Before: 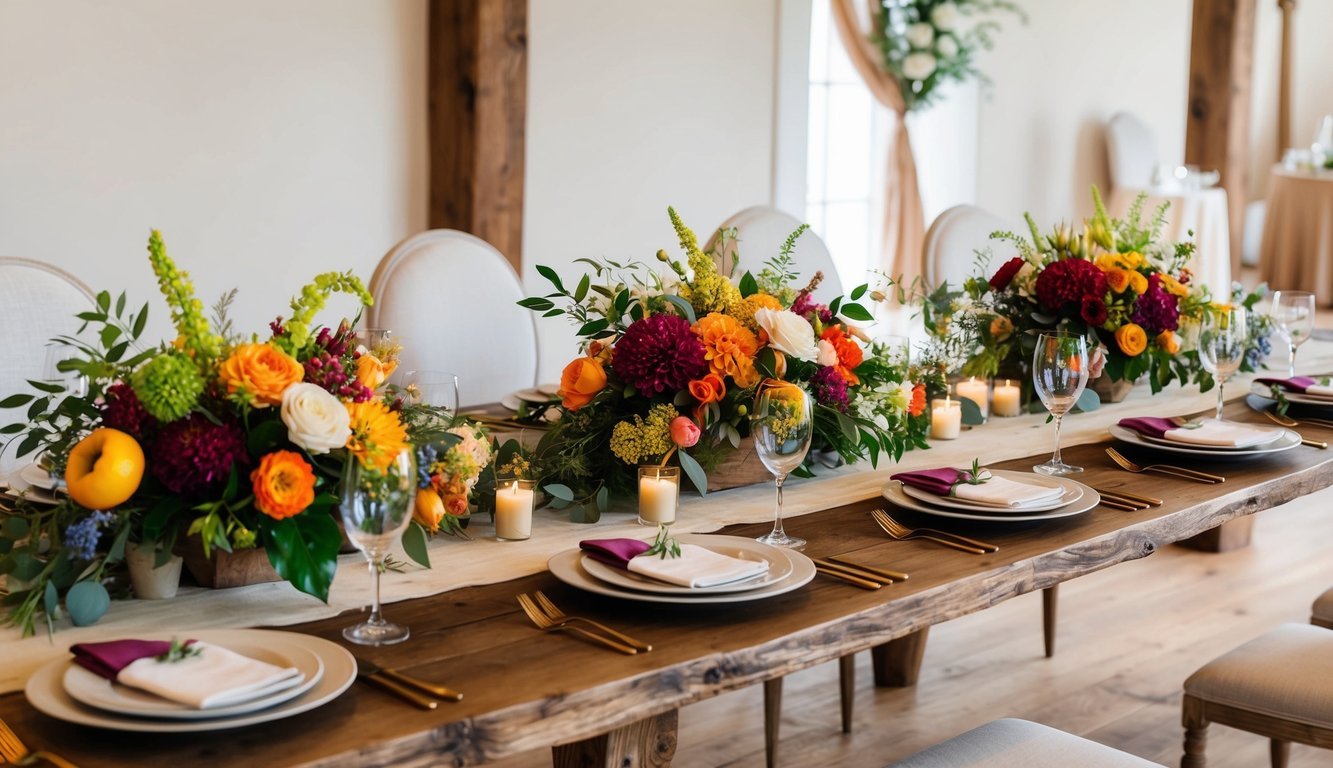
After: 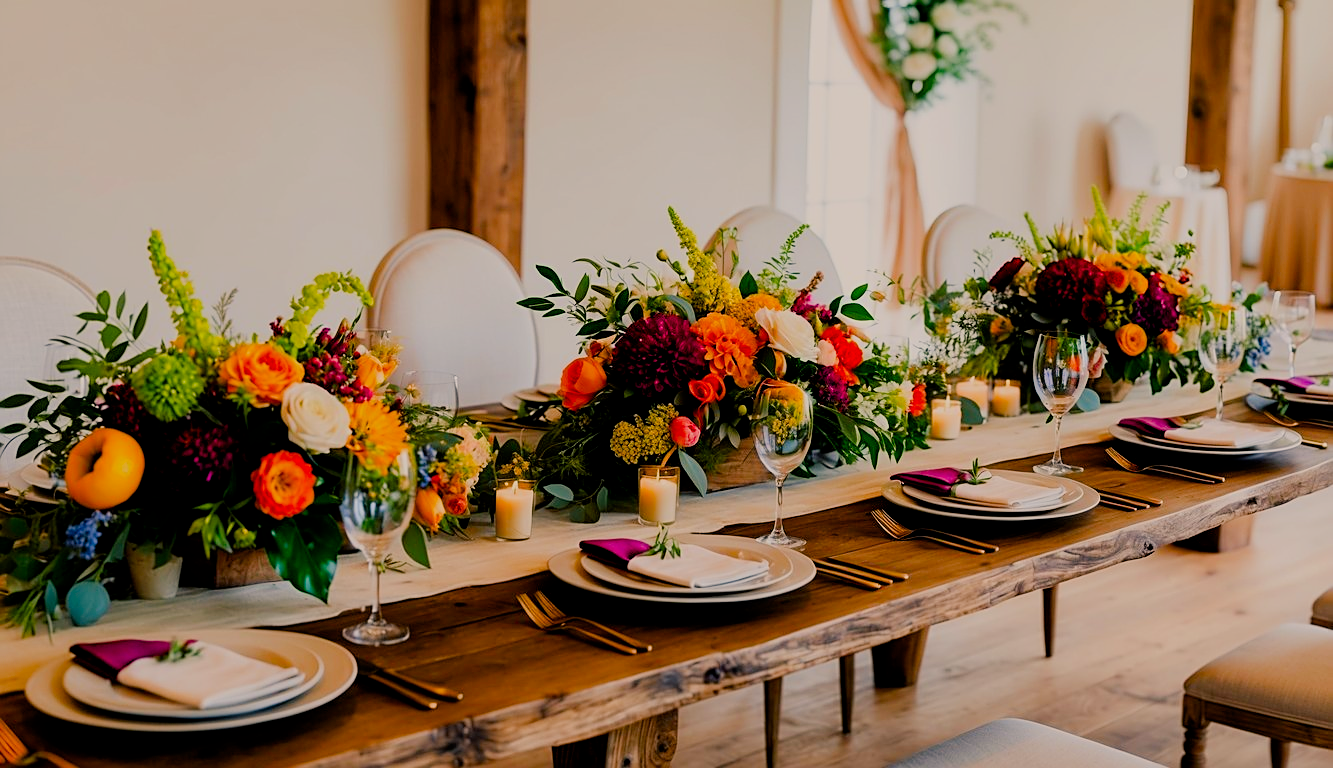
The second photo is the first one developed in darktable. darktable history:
exposure: exposure -0.044 EV, compensate exposure bias true, compensate highlight preservation false
color balance rgb: shadows lift › chroma 2.006%, shadows lift › hue 221.99°, highlights gain › chroma 2.897%, highlights gain › hue 62.25°, global offset › luminance -0.477%, perceptual saturation grading › global saturation 20%, perceptual saturation grading › highlights -24.806%, perceptual saturation grading › shadows 24.891%
filmic rgb: black relative exposure -7.16 EV, white relative exposure 5.38 EV, hardness 3.02
contrast brightness saturation: brightness -0.023, saturation 0.36
sharpen: on, module defaults
